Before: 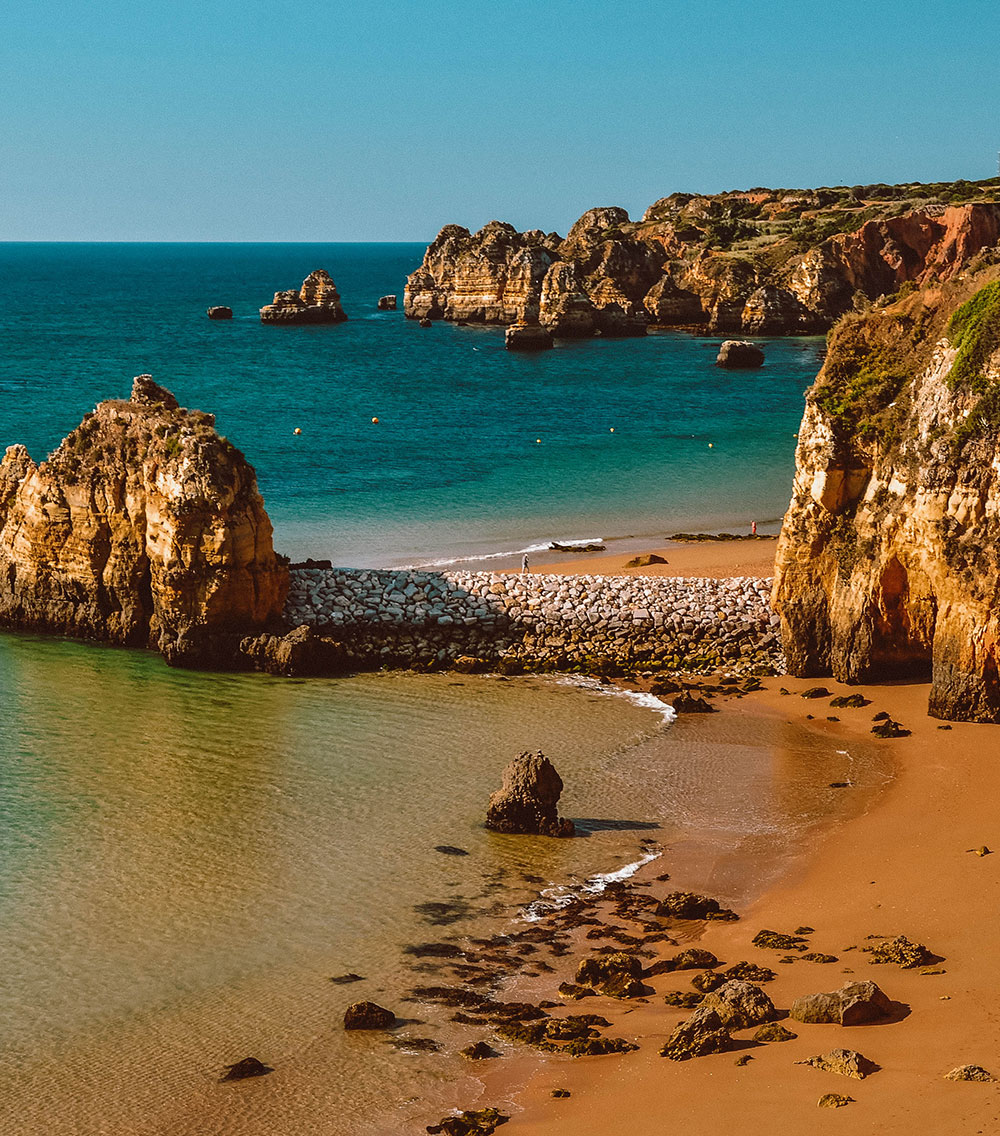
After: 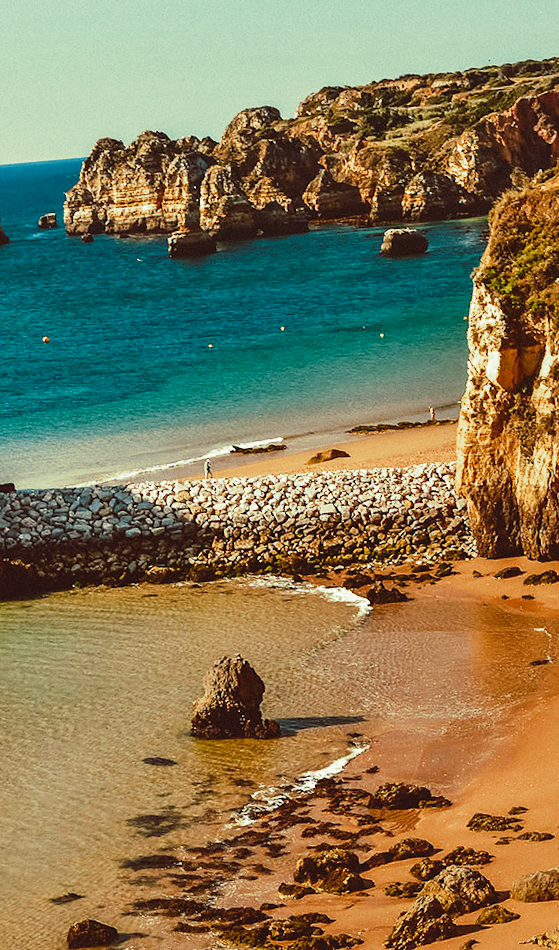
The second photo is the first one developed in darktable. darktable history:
rotate and perspective: rotation -5°, crop left 0.05, crop right 0.952, crop top 0.11, crop bottom 0.89
contrast brightness saturation: contrast 0.2, brightness 0.16, saturation 0.22
split-toning: shadows › hue 290.82°, shadows › saturation 0.34, highlights › saturation 0.38, balance 0, compress 50%
crop: left 31.458%, top 0%, right 11.876%
tone equalizer: on, module defaults
